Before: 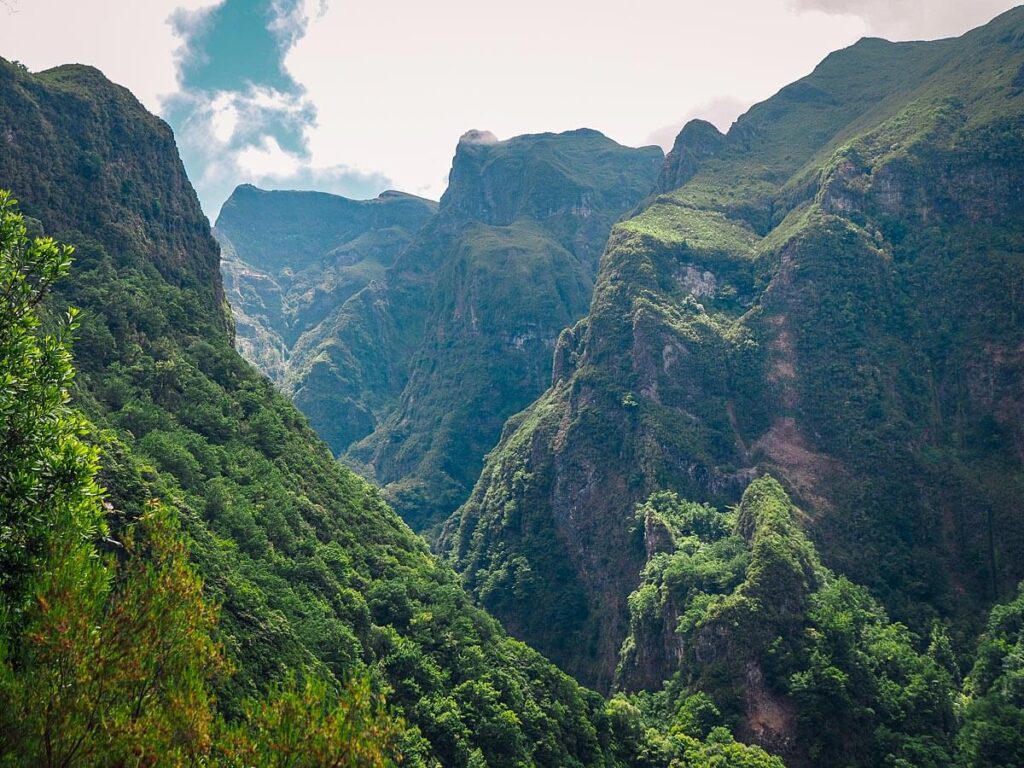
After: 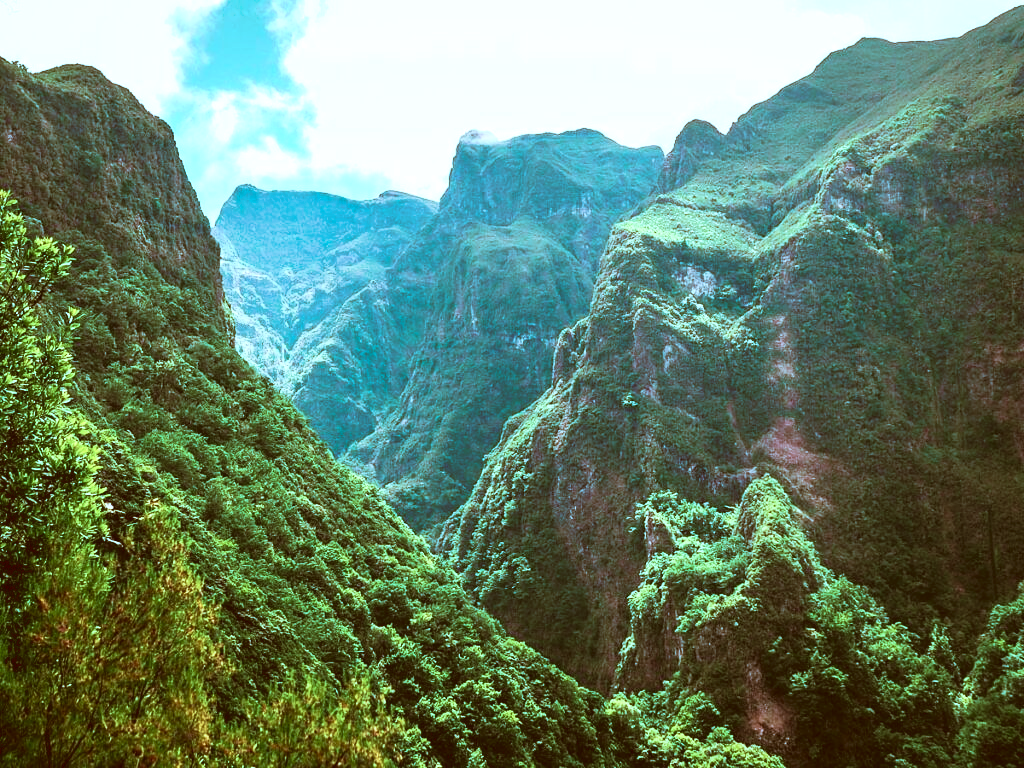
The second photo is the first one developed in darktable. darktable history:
velvia: strength 56%
tone equalizer: -8 EV -0.75 EV, -7 EV -0.7 EV, -6 EV -0.6 EV, -5 EV -0.4 EV, -3 EV 0.4 EV, -2 EV 0.6 EV, -1 EV 0.7 EV, +0 EV 0.75 EV, edges refinement/feathering 500, mask exposure compensation -1.57 EV, preserve details no
tone curve: curves: ch0 [(0.003, 0.029) (0.188, 0.252) (0.46, 0.56) (0.608, 0.748) (0.871, 0.955) (1, 1)]; ch1 [(0, 0) (0.35, 0.356) (0.45, 0.453) (0.508, 0.515) (0.618, 0.634) (1, 1)]; ch2 [(0, 0) (0.456, 0.469) (0.5, 0.5) (0.634, 0.625) (1, 1)], color space Lab, independent channels, preserve colors none
color correction: highlights a* -14.62, highlights b* -16.22, shadows a* 10.12, shadows b* 29.4
